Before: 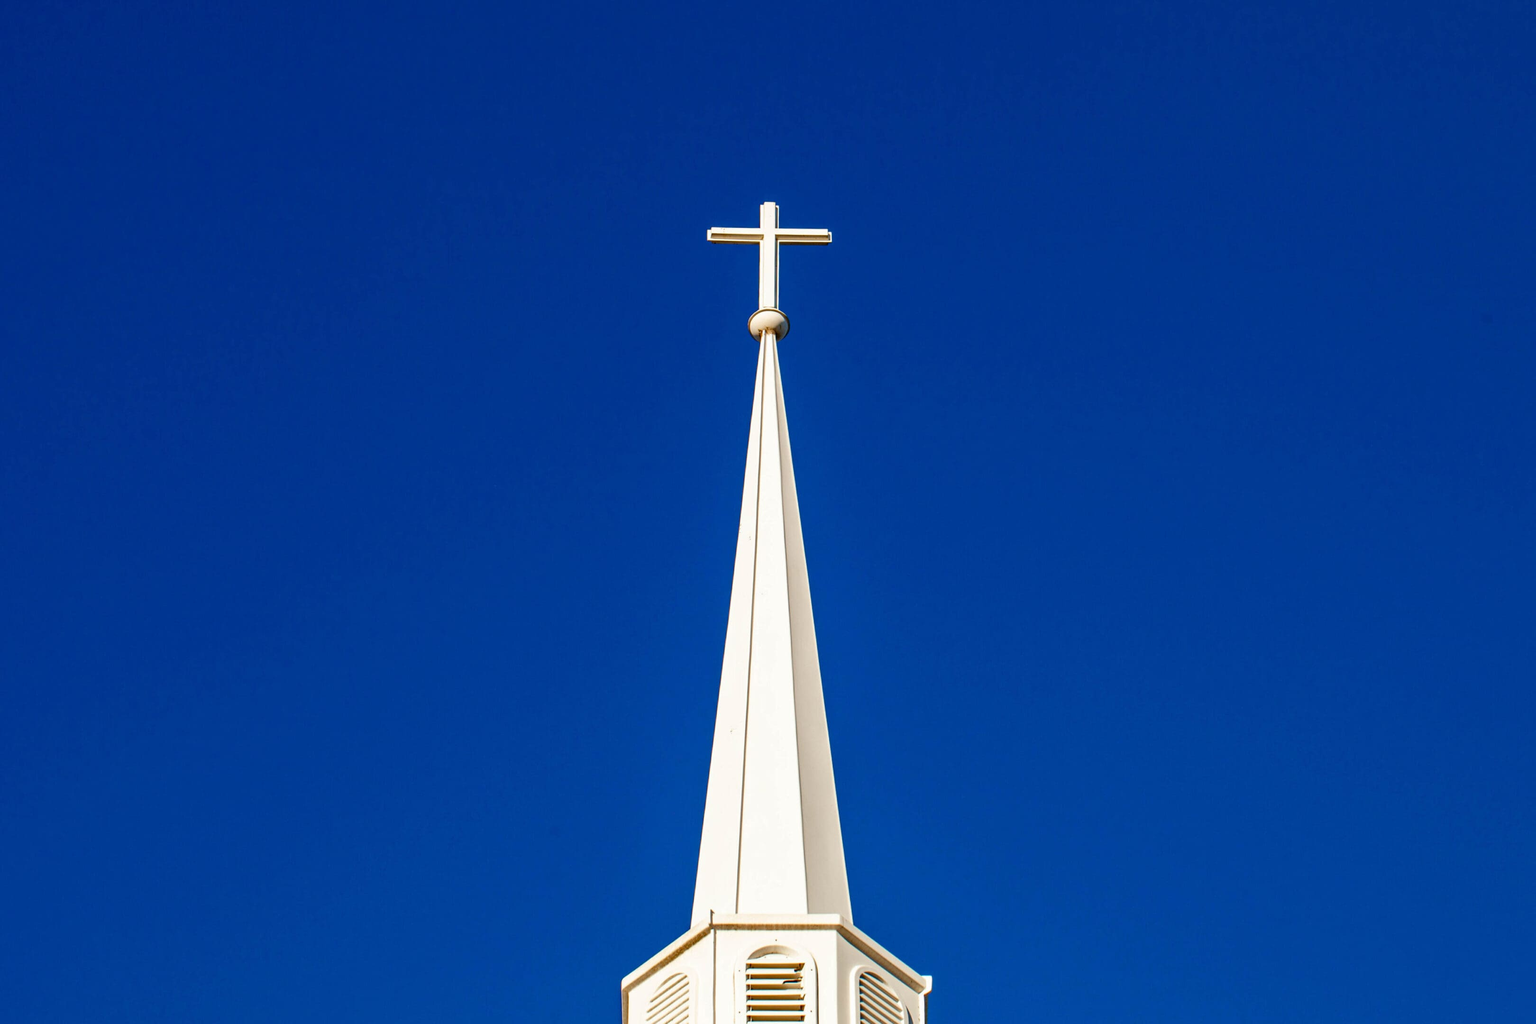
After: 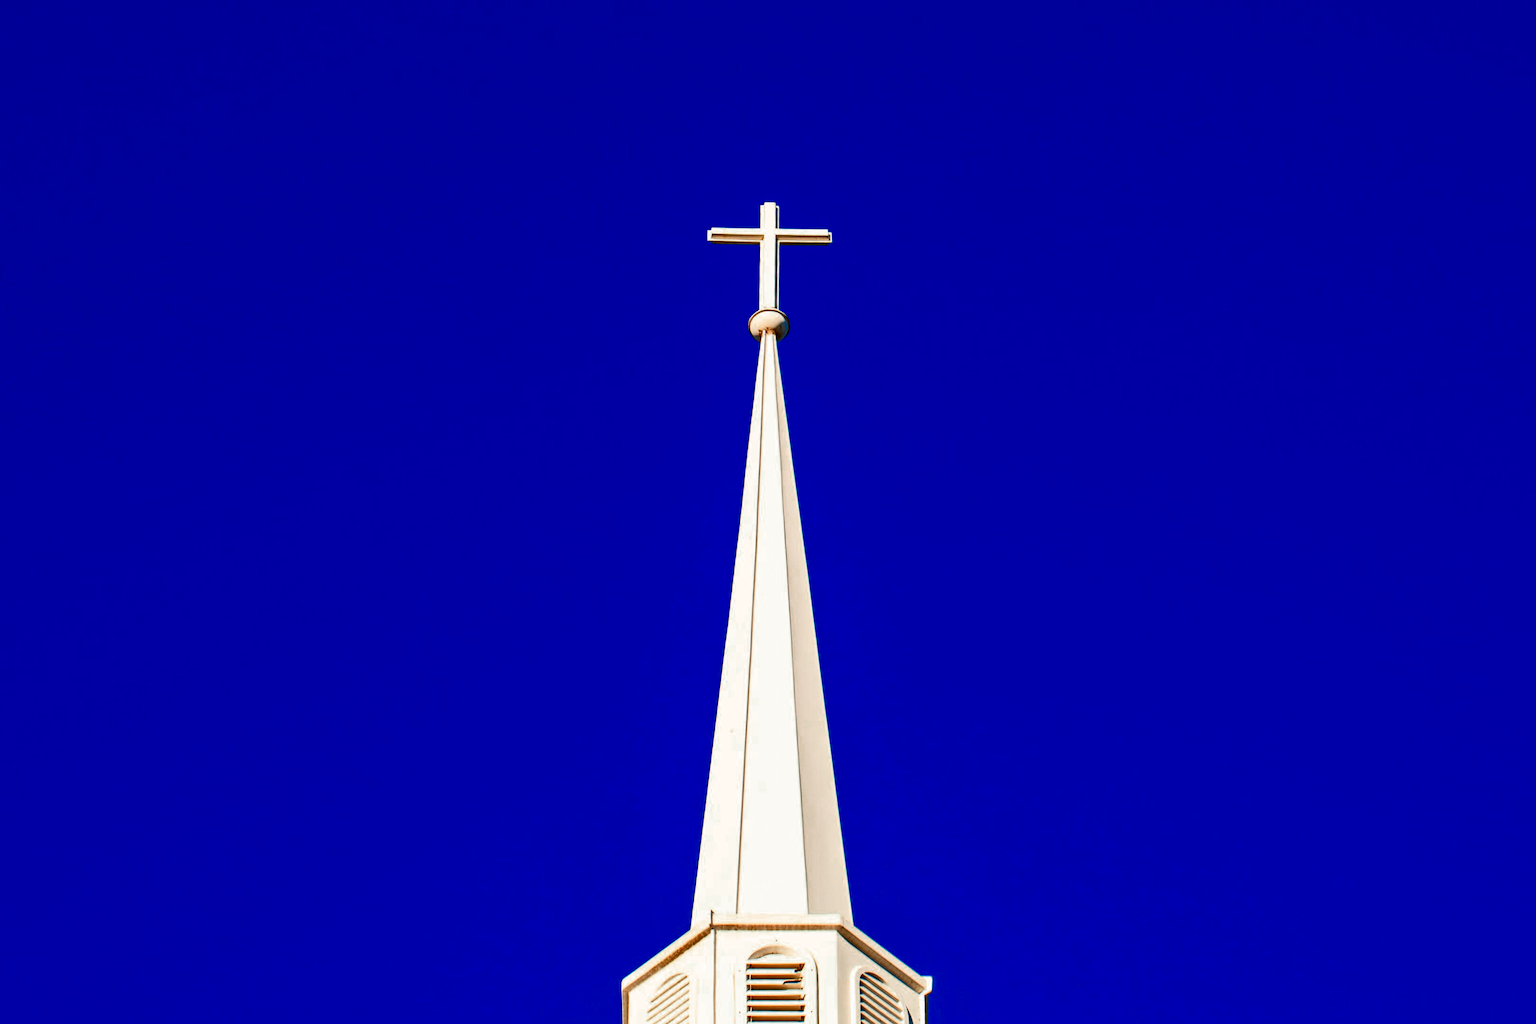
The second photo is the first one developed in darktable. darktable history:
color zones: curves: ch0 [(0, 0.553) (0.123, 0.58) (0.23, 0.419) (0.468, 0.155) (0.605, 0.132) (0.723, 0.063) (0.833, 0.172) (0.921, 0.468)]; ch1 [(0.025, 0.645) (0.229, 0.584) (0.326, 0.551) (0.537, 0.446) (0.599, 0.911) (0.708, 1) (0.805, 0.944)]; ch2 [(0.086, 0.468) (0.254, 0.464) (0.638, 0.564) (0.702, 0.592) (0.768, 0.564)]
contrast brightness saturation: contrast 0.28
